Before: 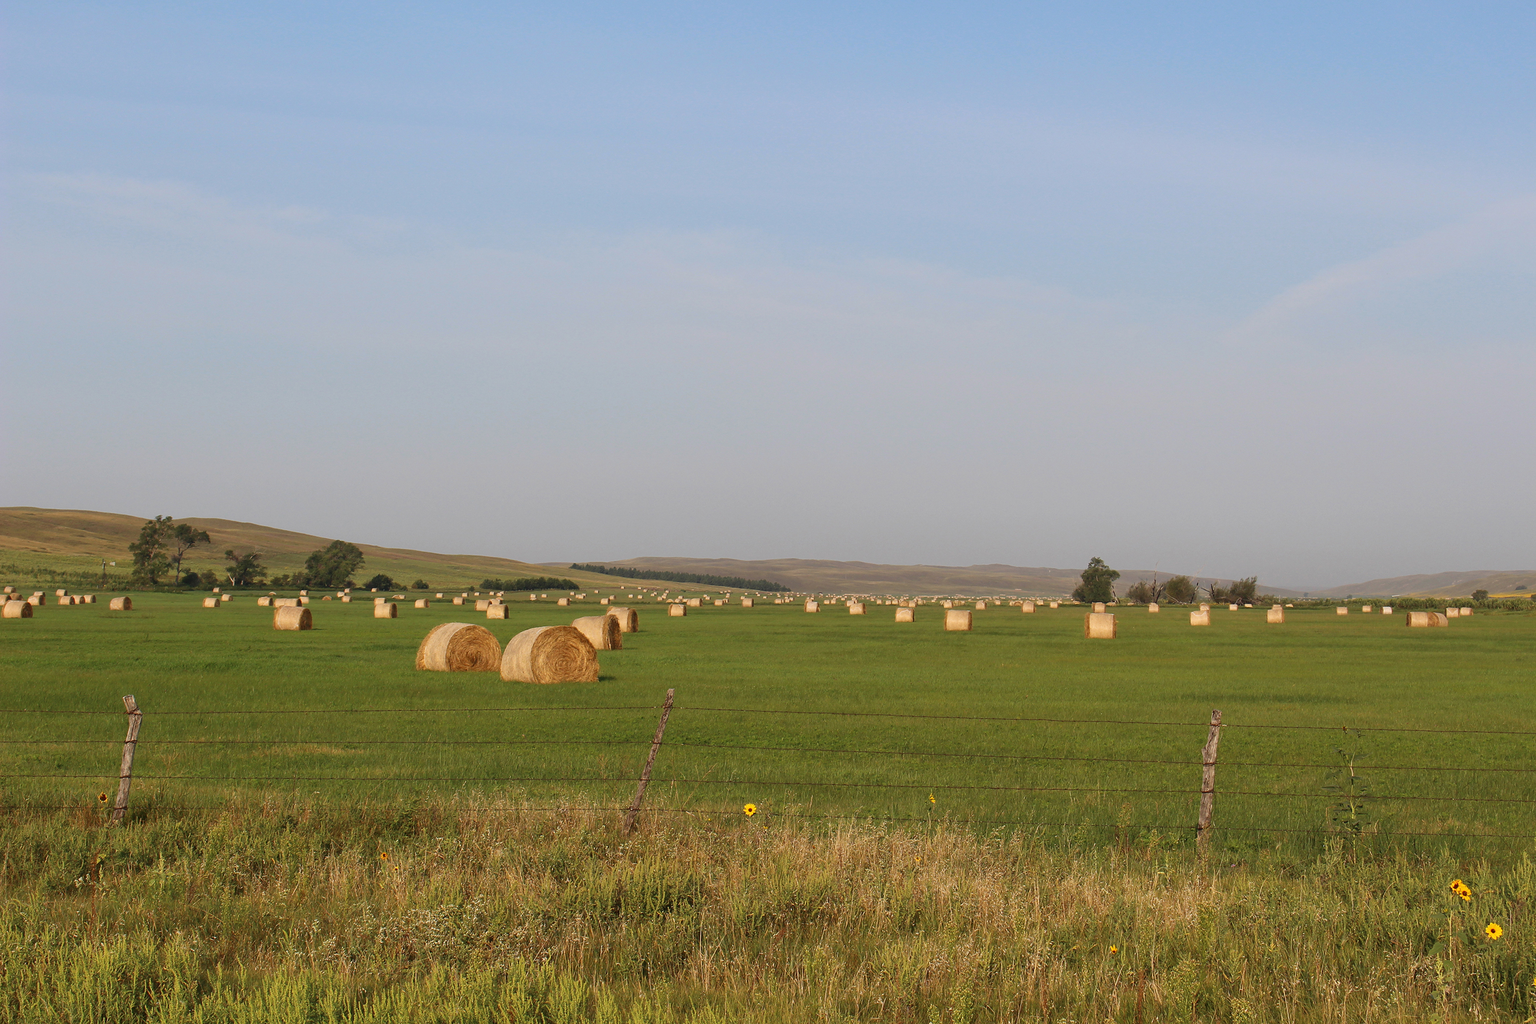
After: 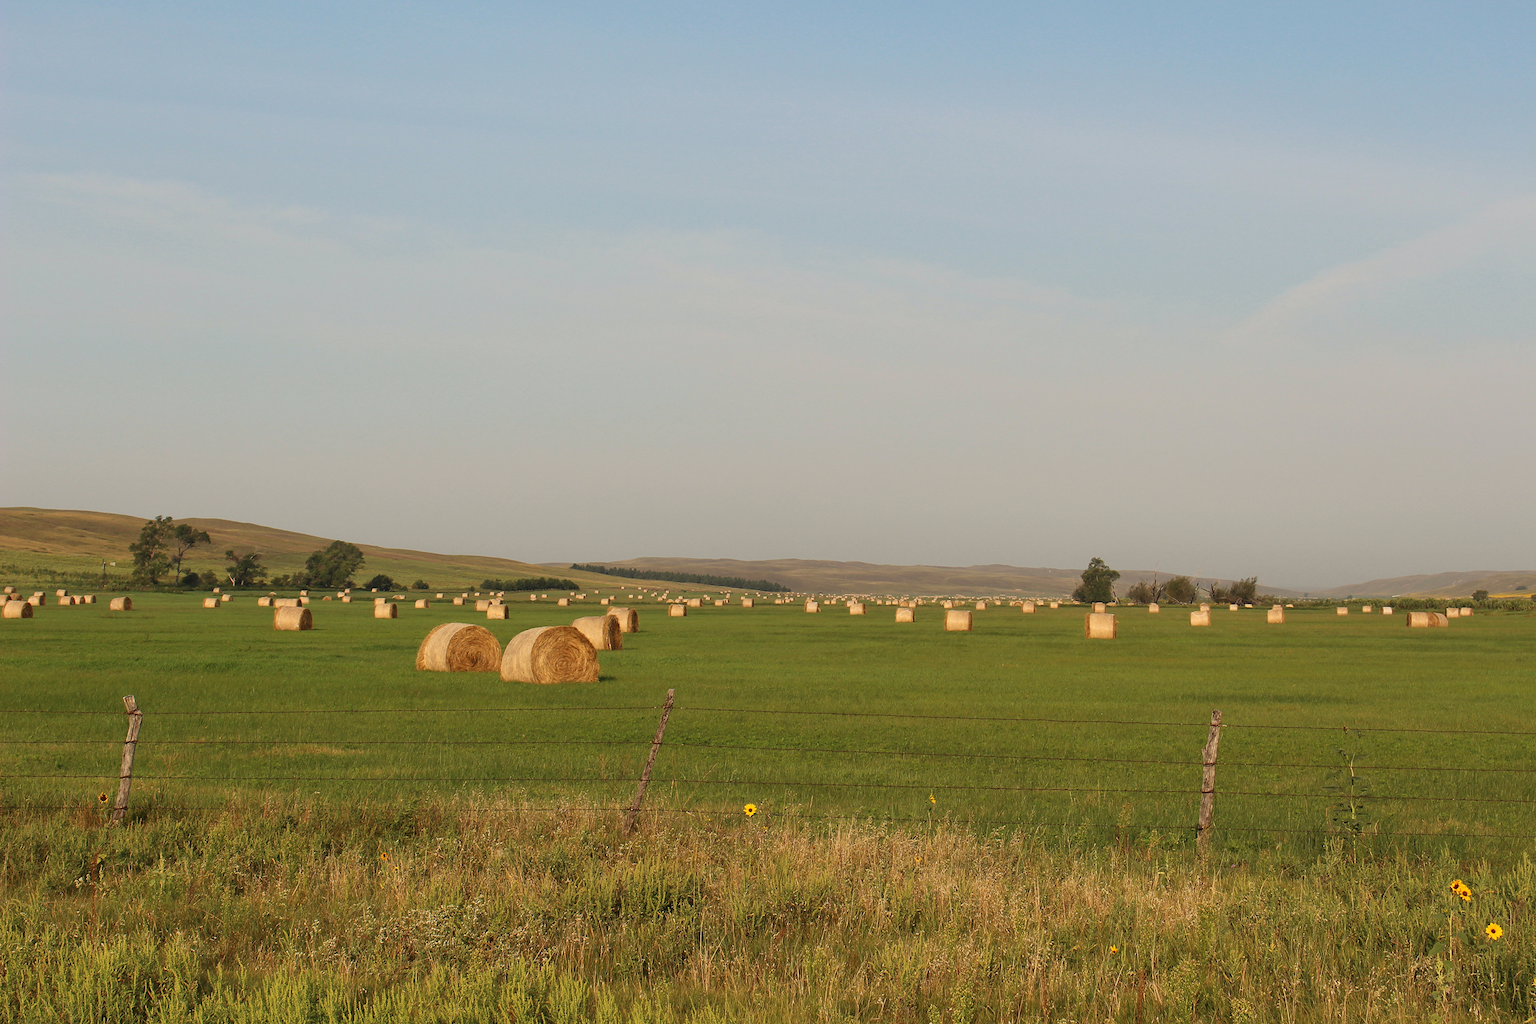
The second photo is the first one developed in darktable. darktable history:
tone equalizer: on, module defaults
white balance: red 1.029, blue 0.92
